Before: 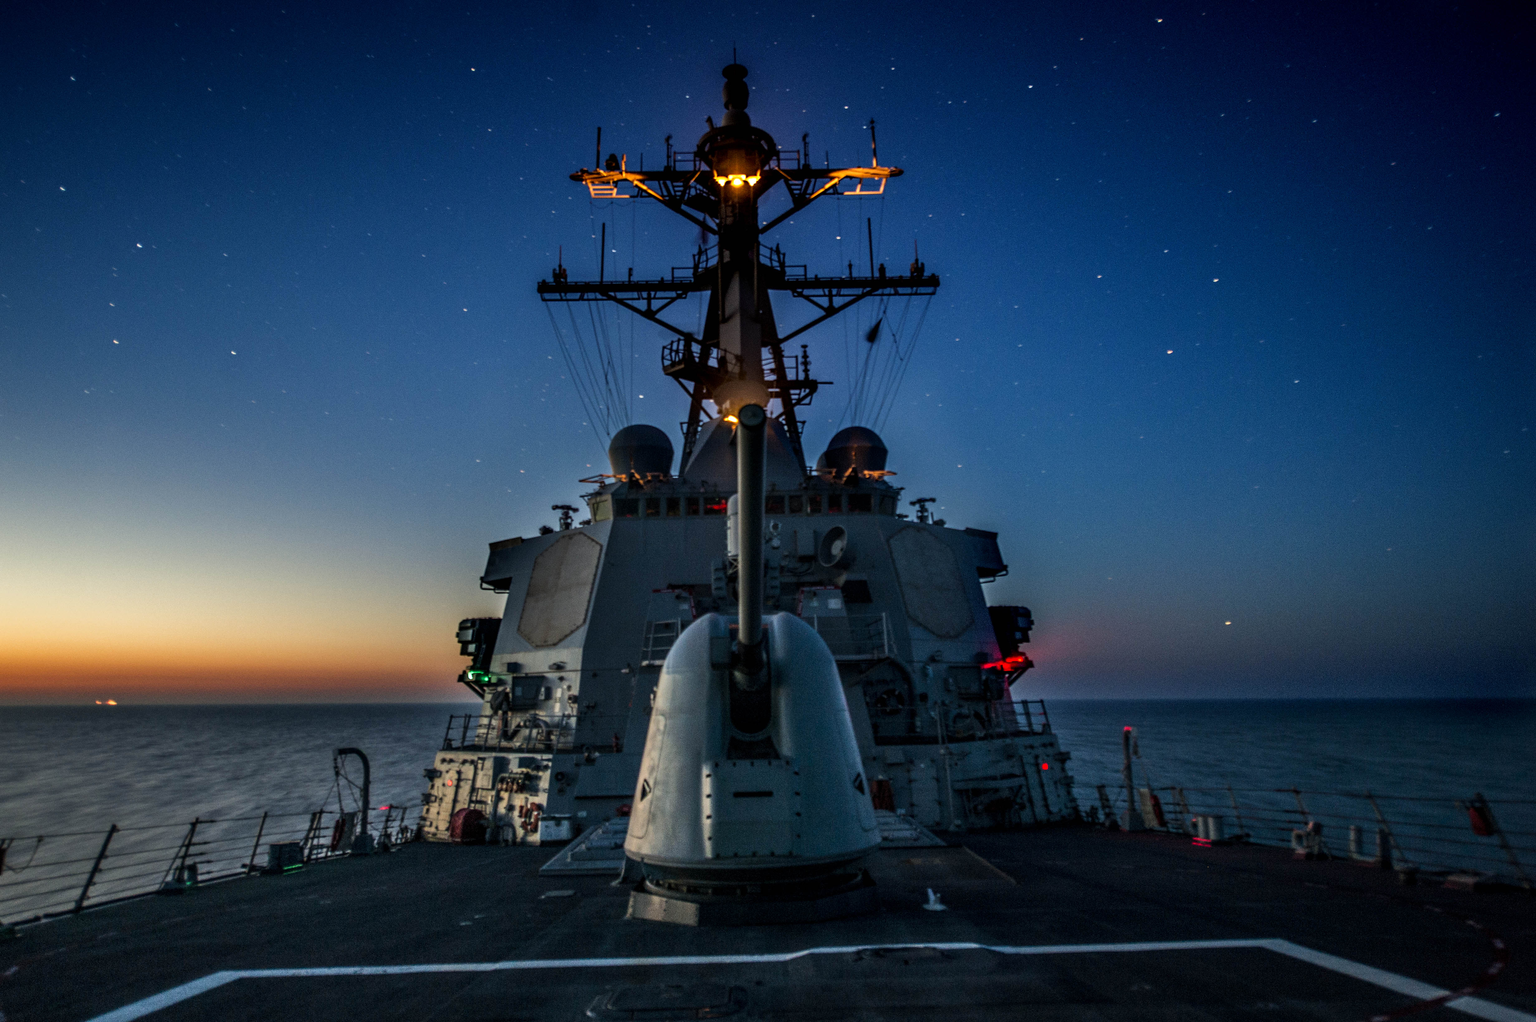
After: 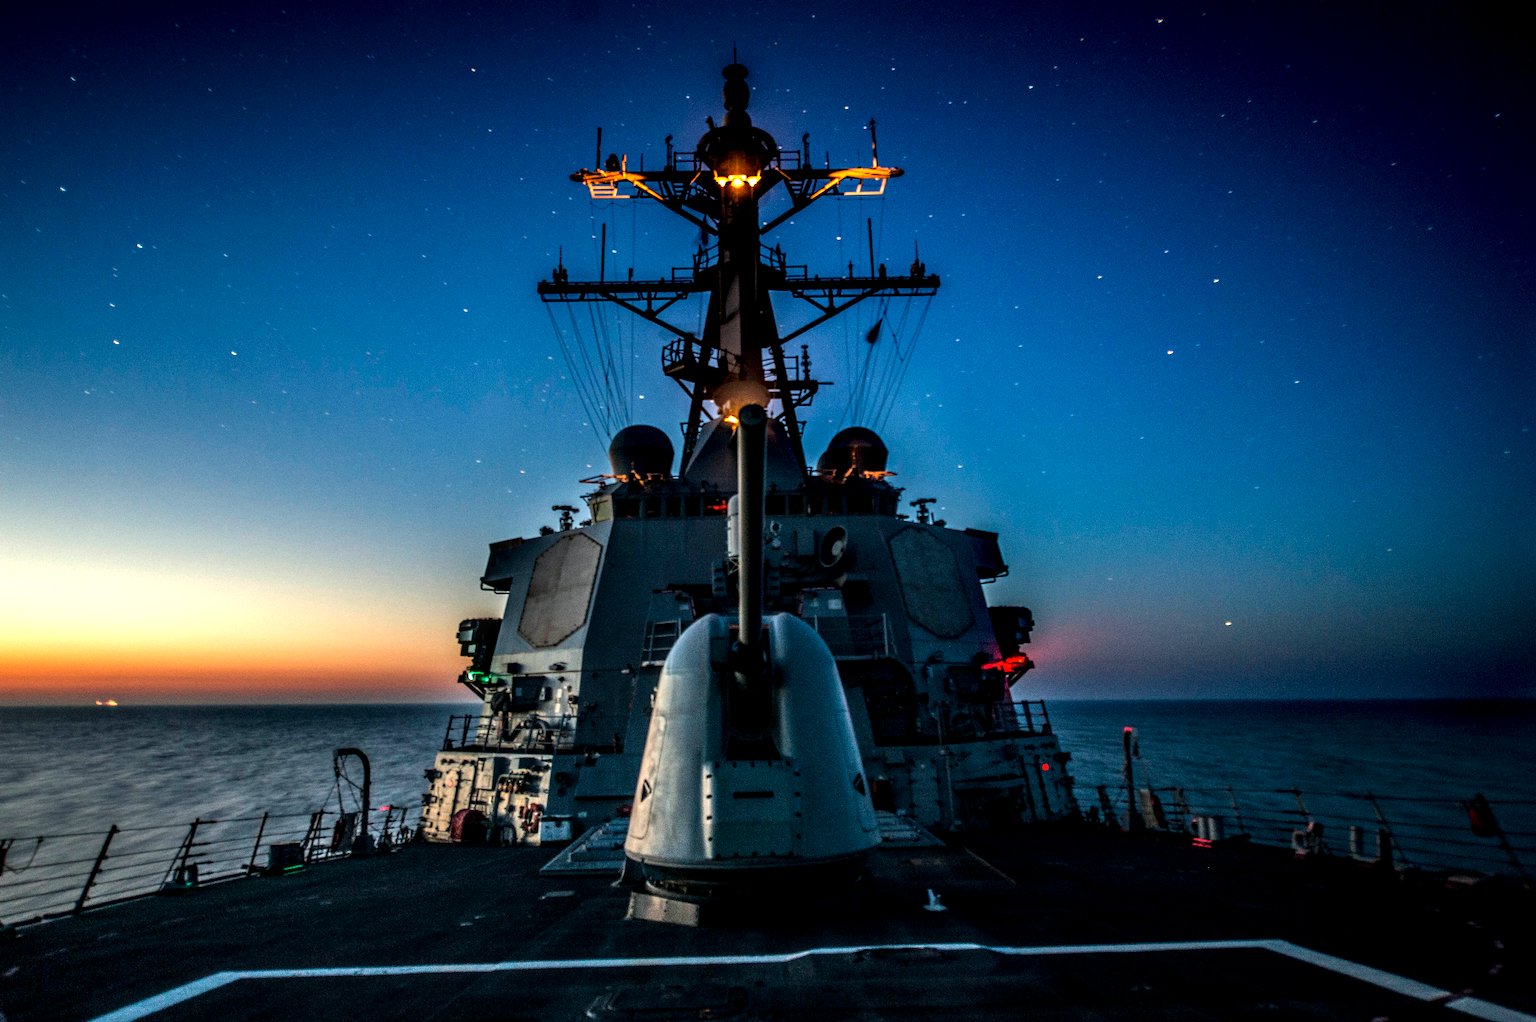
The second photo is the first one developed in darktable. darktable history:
tone equalizer: -8 EV -0.772 EV, -7 EV -0.668 EV, -6 EV -0.565 EV, -5 EV -0.385 EV, -3 EV 0.387 EV, -2 EV 0.6 EV, -1 EV 0.692 EV, +0 EV 0.74 EV
local contrast: detail 130%
